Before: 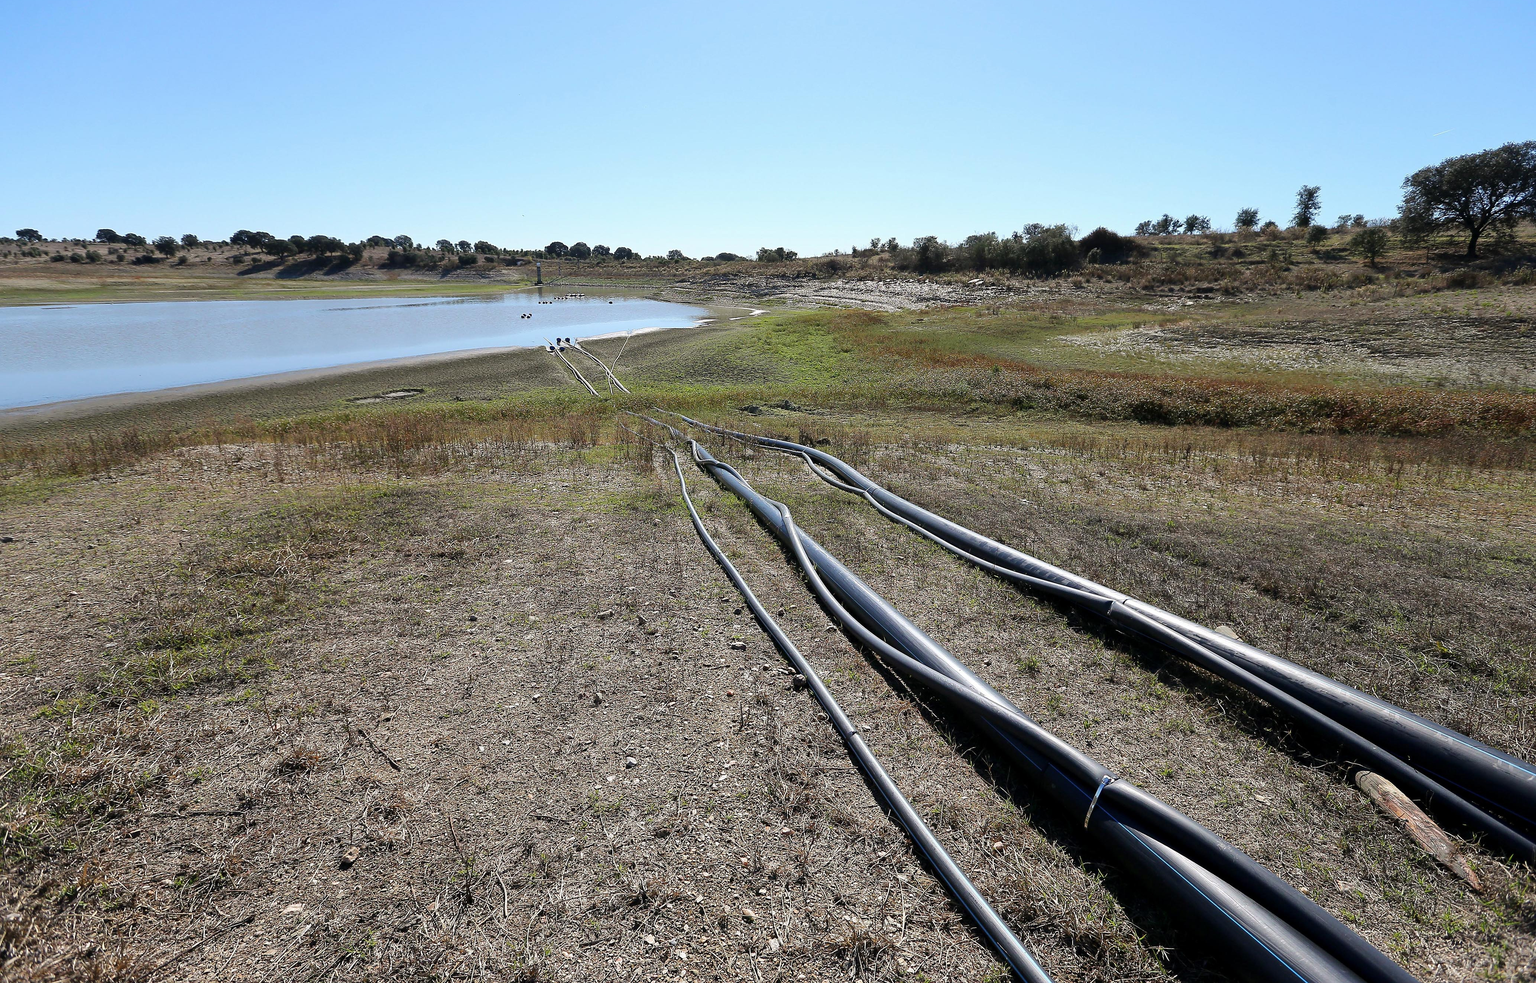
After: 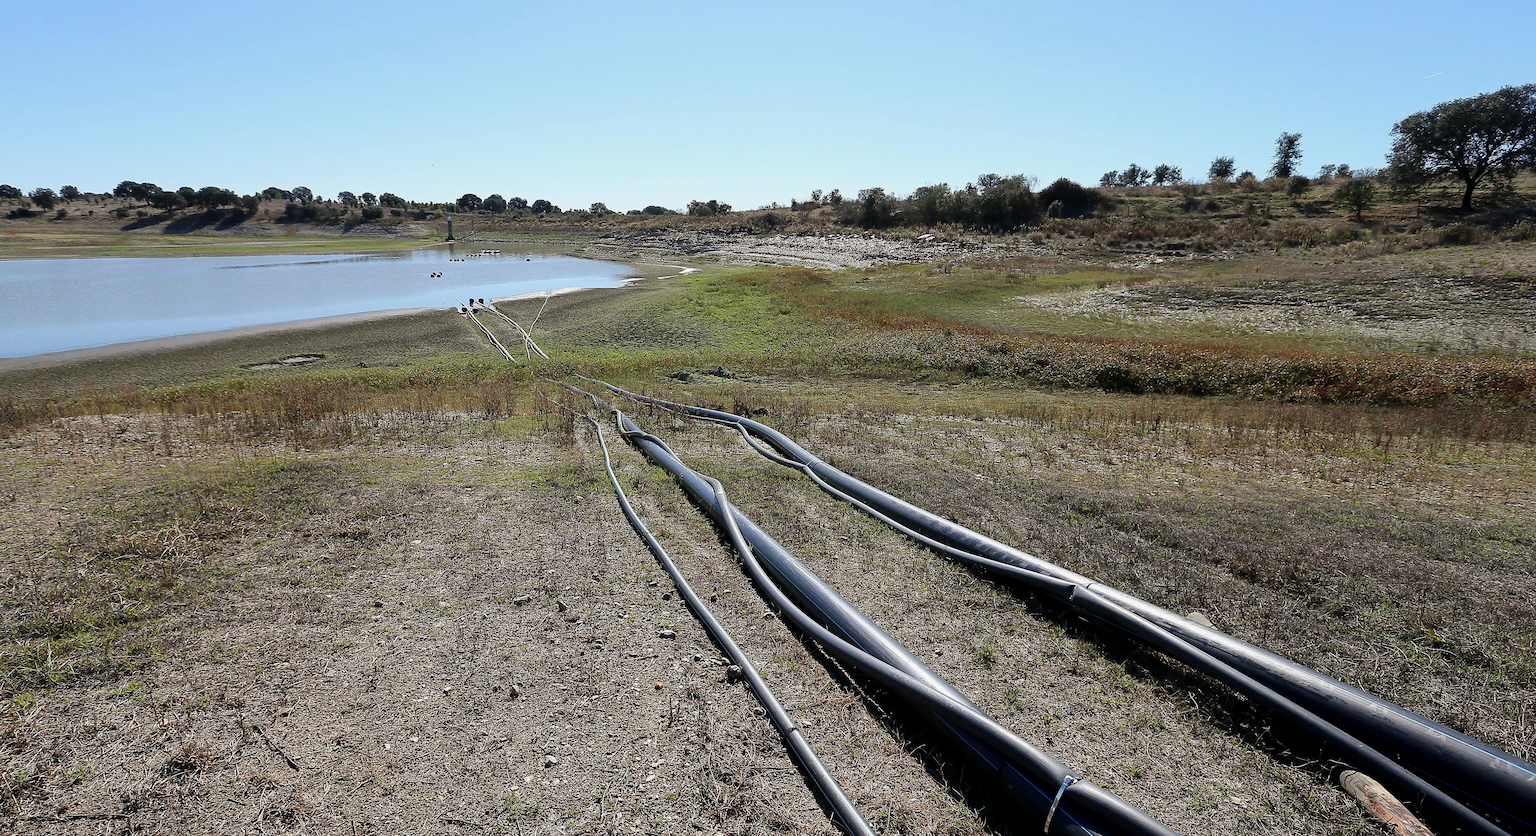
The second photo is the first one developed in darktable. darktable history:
exposure: black level correction 0.001, exposure -0.121 EV, compensate exposure bias true, compensate highlight preservation false
crop: left 8.242%, top 6.555%, bottom 15.377%
